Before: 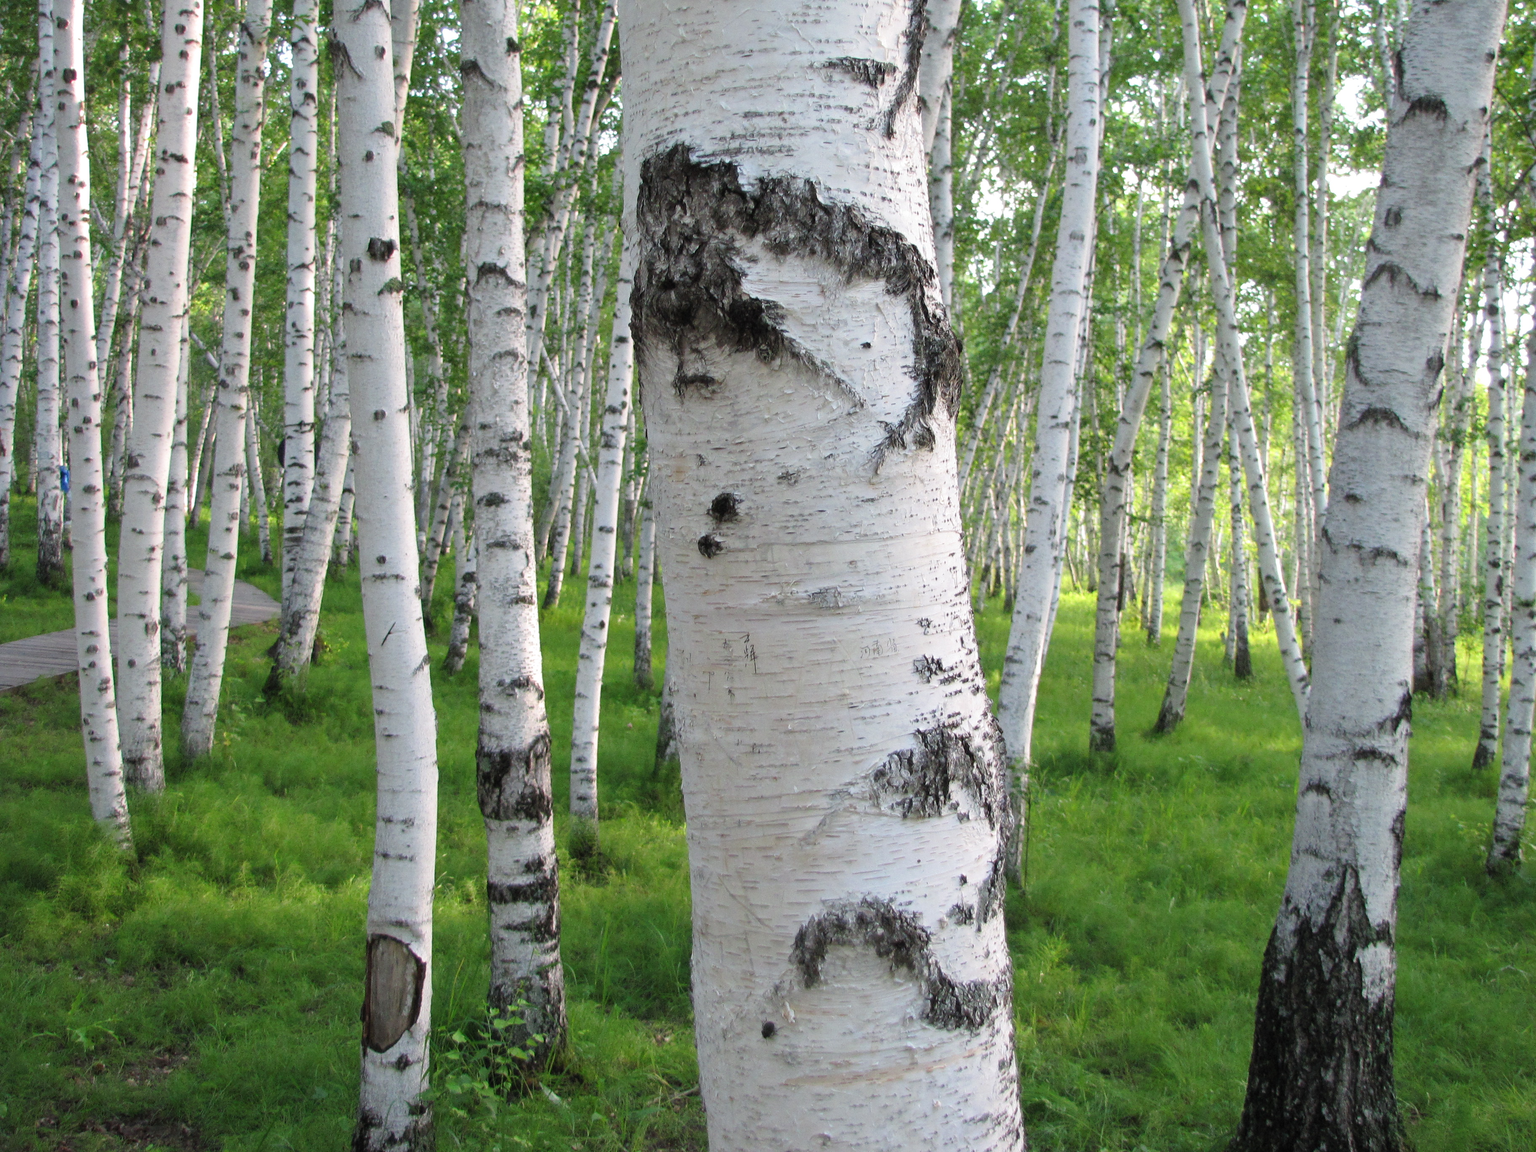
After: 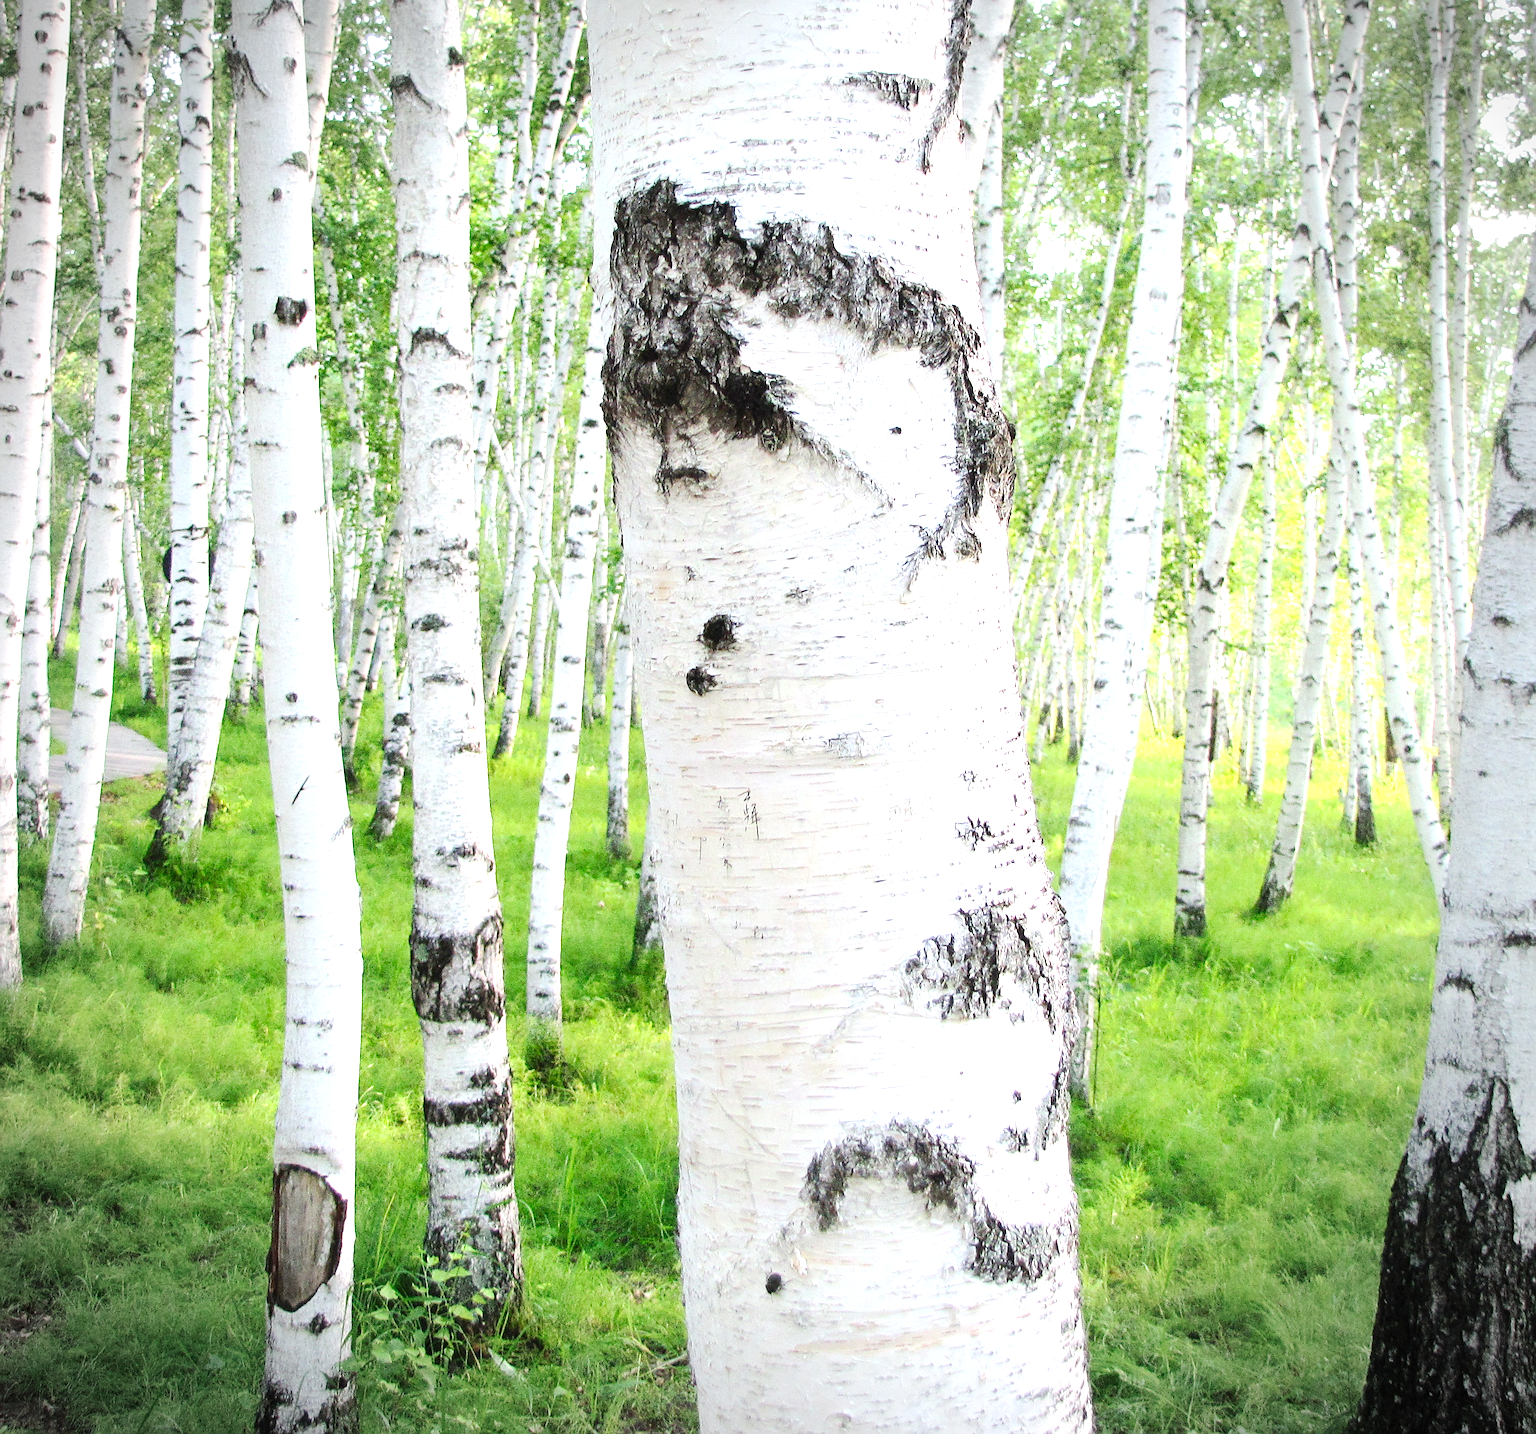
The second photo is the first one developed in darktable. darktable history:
exposure: black level correction 0, exposure 1.39 EV, compensate highlight preservation false
crop and rotate: left 9.6%, right 10.135%
sharpen: on, module defaults
color calibration: illuminant same as pipeline (D50), adaptation XYZ, x 0.345, y 0.358, temperature 5023.56 K
contrast equalizer: octaves 7, y [[0.6 ×6], [0.55 ×6], [0 ×6], [0 ×6], [0 ×6]], mix -0.19
contrast brightness saturation: contrast 0.19, brightness -0.102, saturation 0.211
tone curve: curves: ch0 [(0, 0) (0.526, 0.642) (1, 1)], preserve colors none
vignetting: width/height ratio 1.089
